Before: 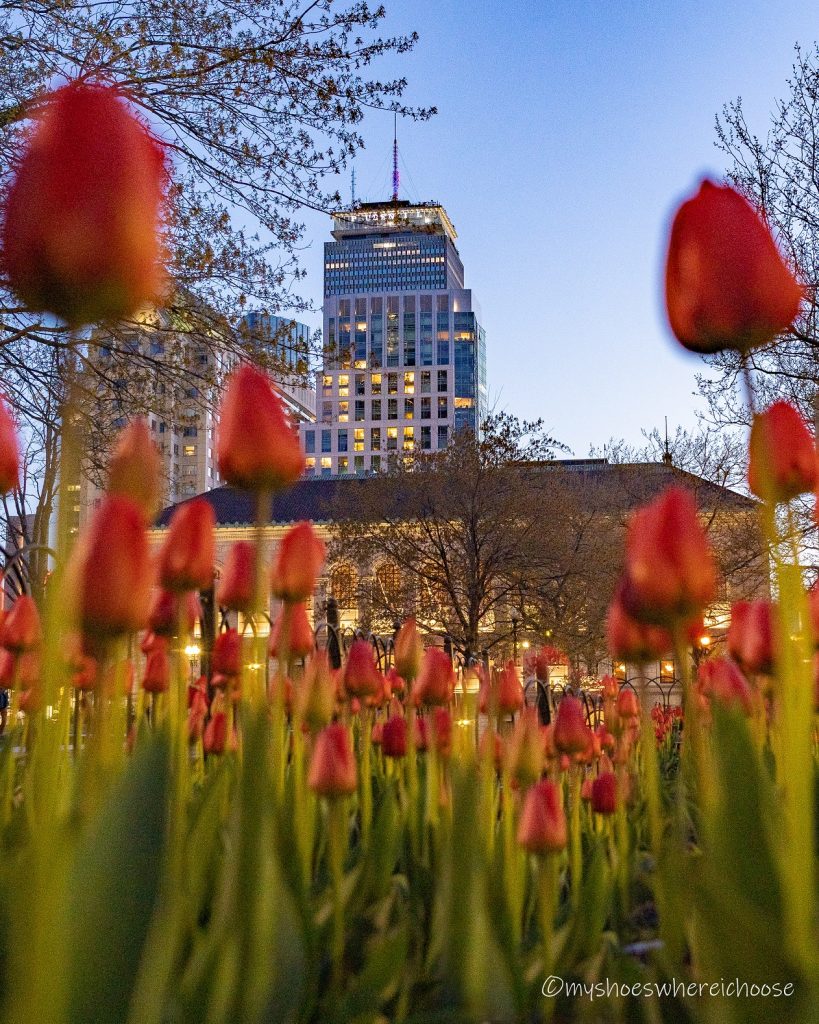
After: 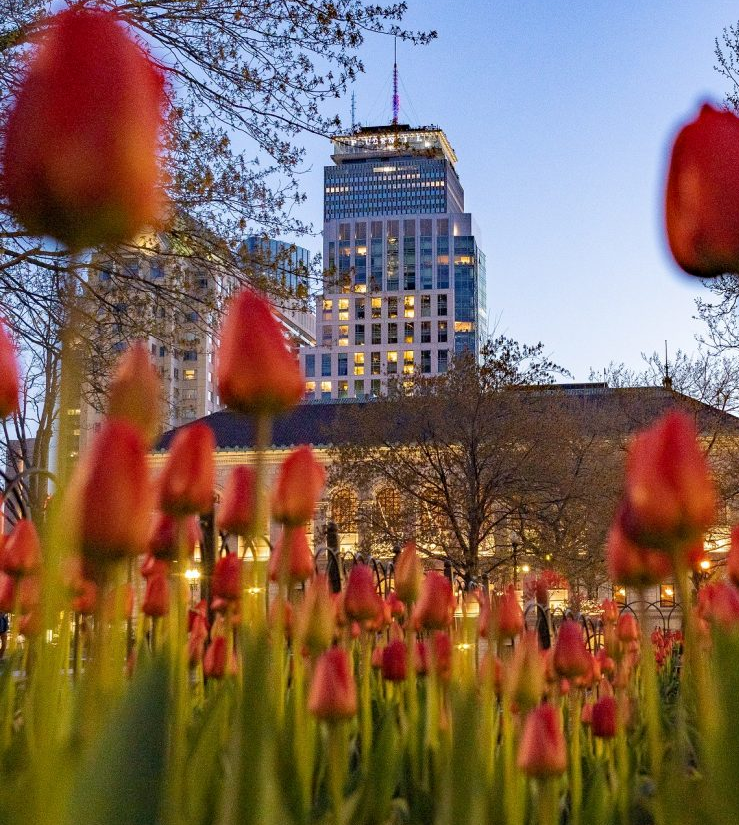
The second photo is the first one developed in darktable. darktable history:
exposure: black level correction 0.001, compensate highlight preservation false
crop: top 7.49%, right 9.717%, bottom 11.943%
